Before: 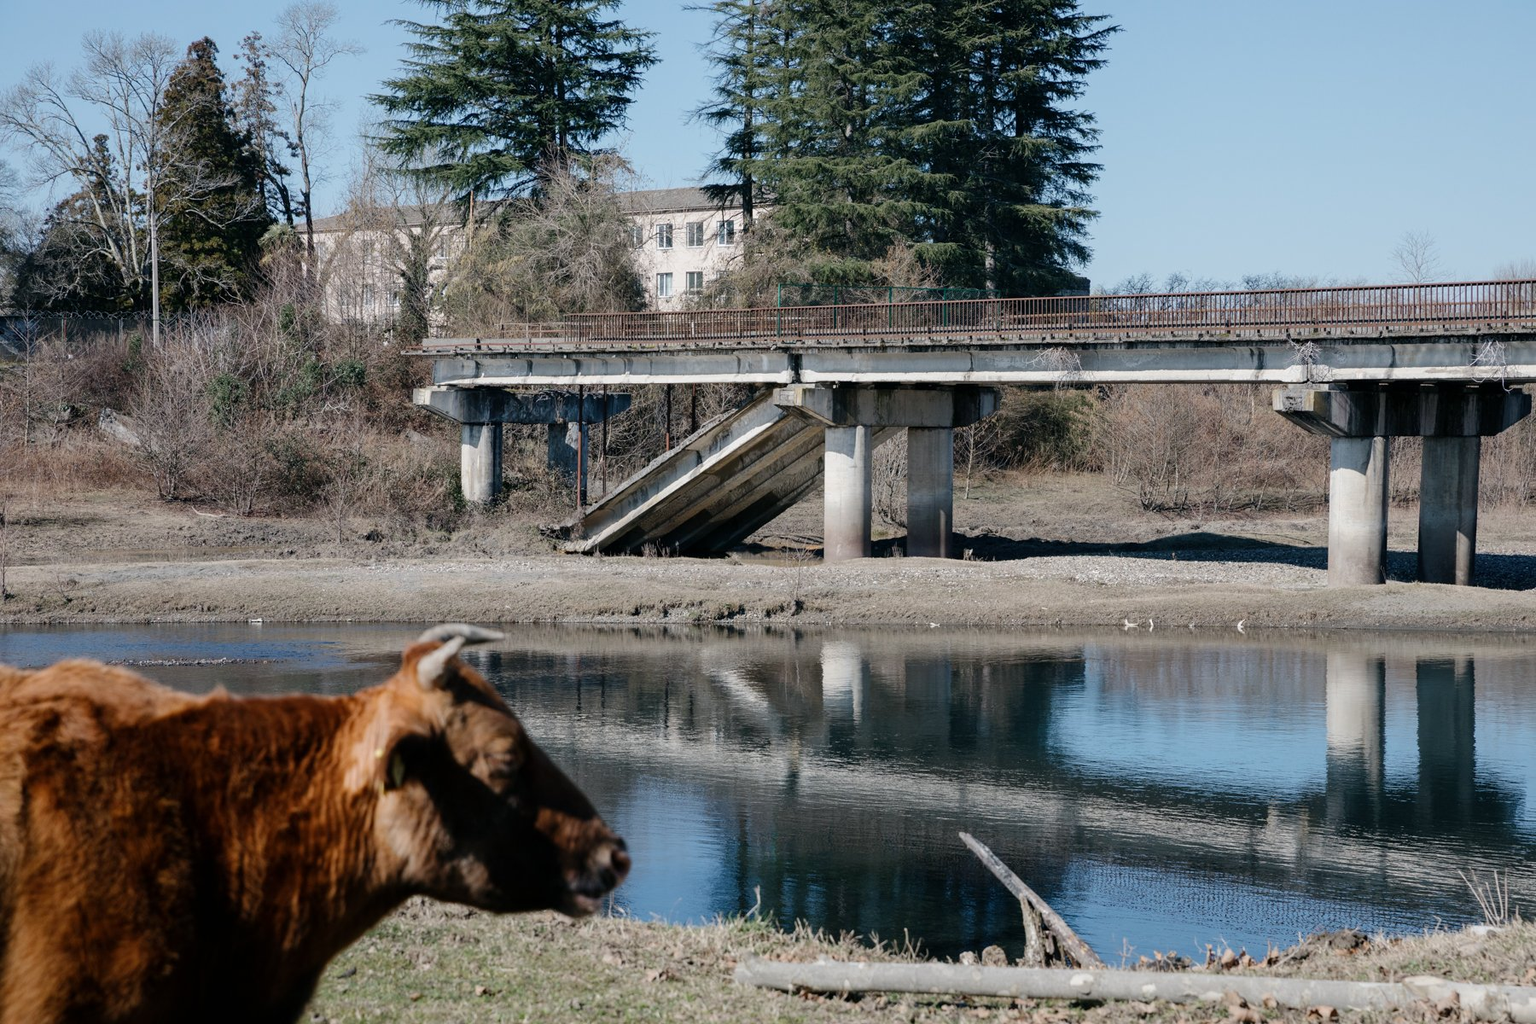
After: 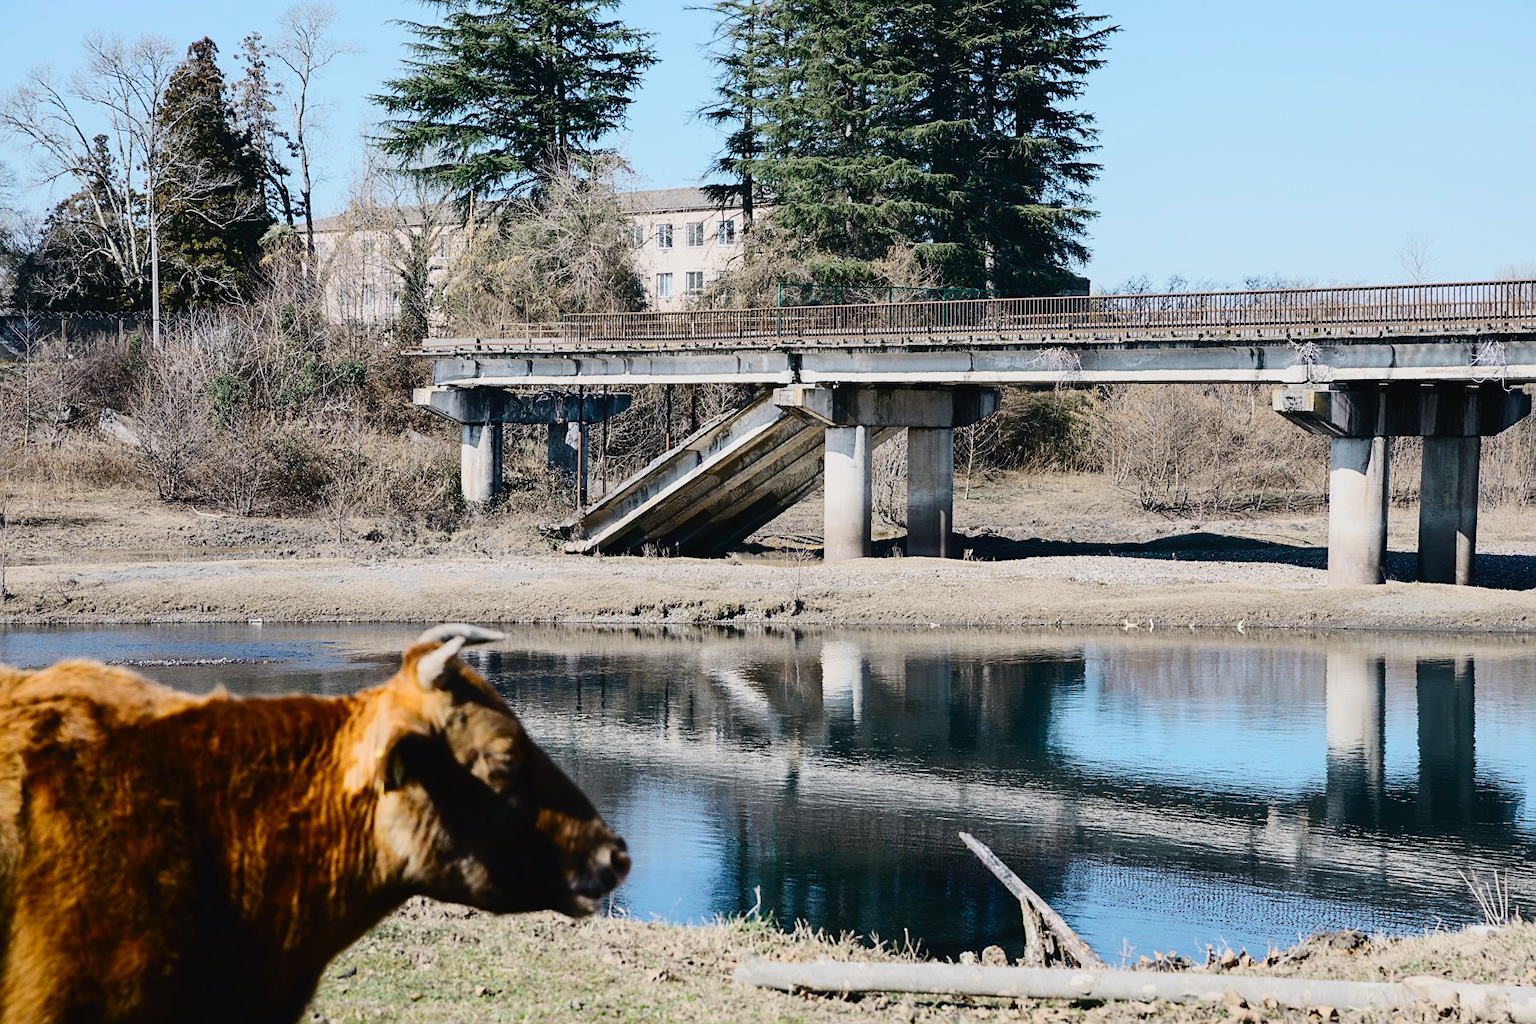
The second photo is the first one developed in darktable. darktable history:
tone curve: curves: ch0 [(0, 0.021) (0.104, 0.093) (0.236, 0.234) (0.456, 0.566) (0.647, 0.78) (0.864, 0.9) (1, 0.932)]; ch1 [(0, 0) (0.353, 0.344) (0.43, 0.401) (0.479, 0.476) (0.502, 0.504) (0.544, 0.534) (0.566, 0.566) (0.612, 0.621) (0.657, 0.679) (1, 1)]; ch2 [(0, 0) (0.34, 0.314) (0.434, 0.43) (0.5, 0.498) (0.528, 0.536) (0.56, 0.576) (0.595, 0.638) (0.644, 0.729) (1, 1)], color space Lab, independent channels, preserve colors none
exposure: compensate highlight preservation false
sharpen: radius 1.864, amount 0.398, threshold 1.271
